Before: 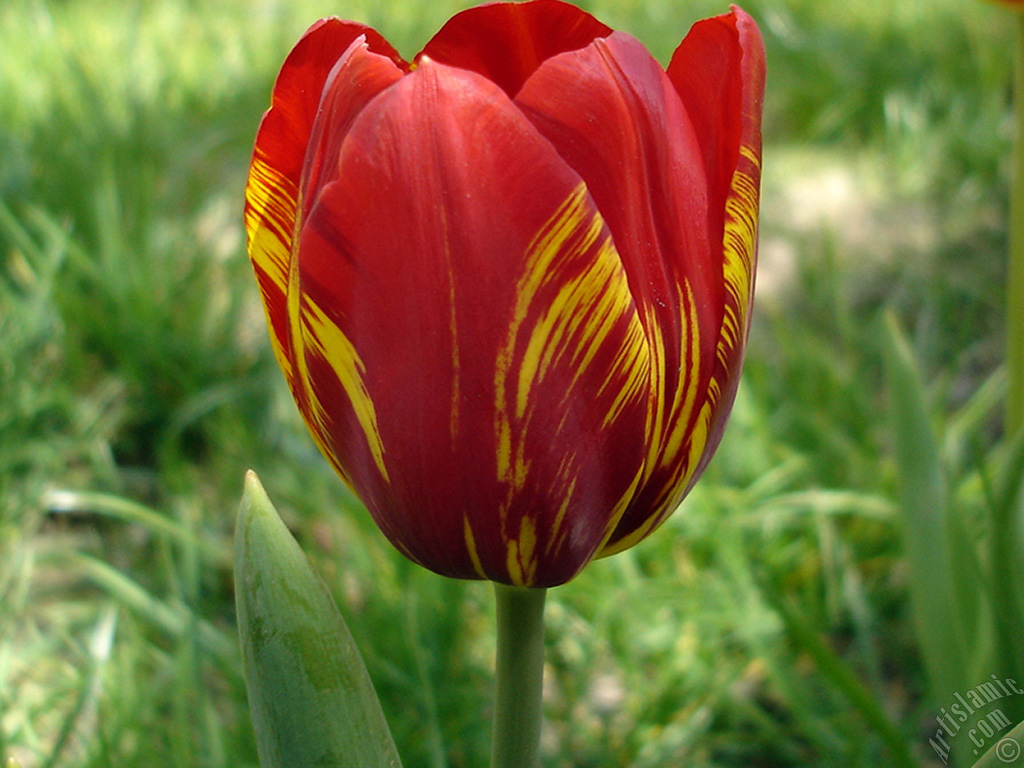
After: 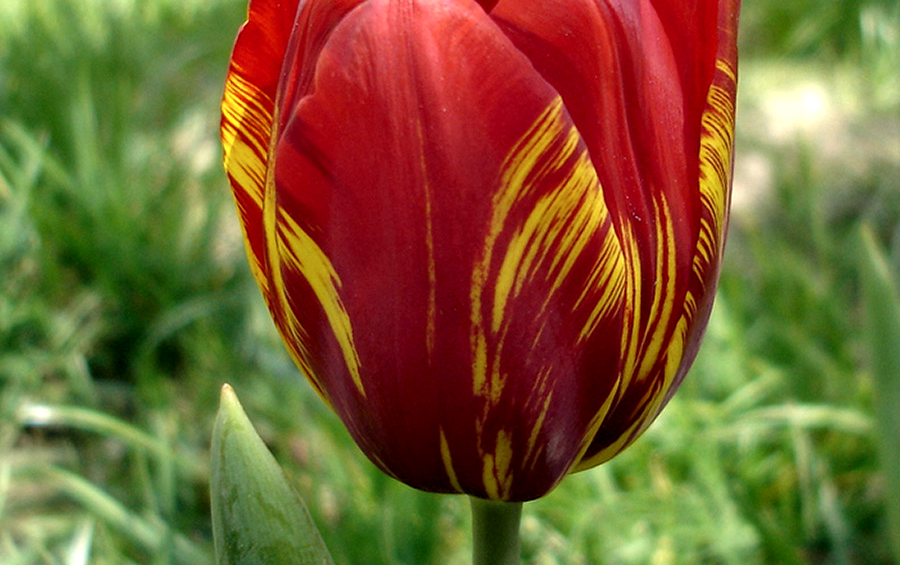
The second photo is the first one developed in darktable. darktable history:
crop and rotate: left 2.425%, top 11.305%, right 9.6%, bottom 15.08%
local contrast: highlights 123%, shadows 126%, detail 140%, midtone range 0.254
